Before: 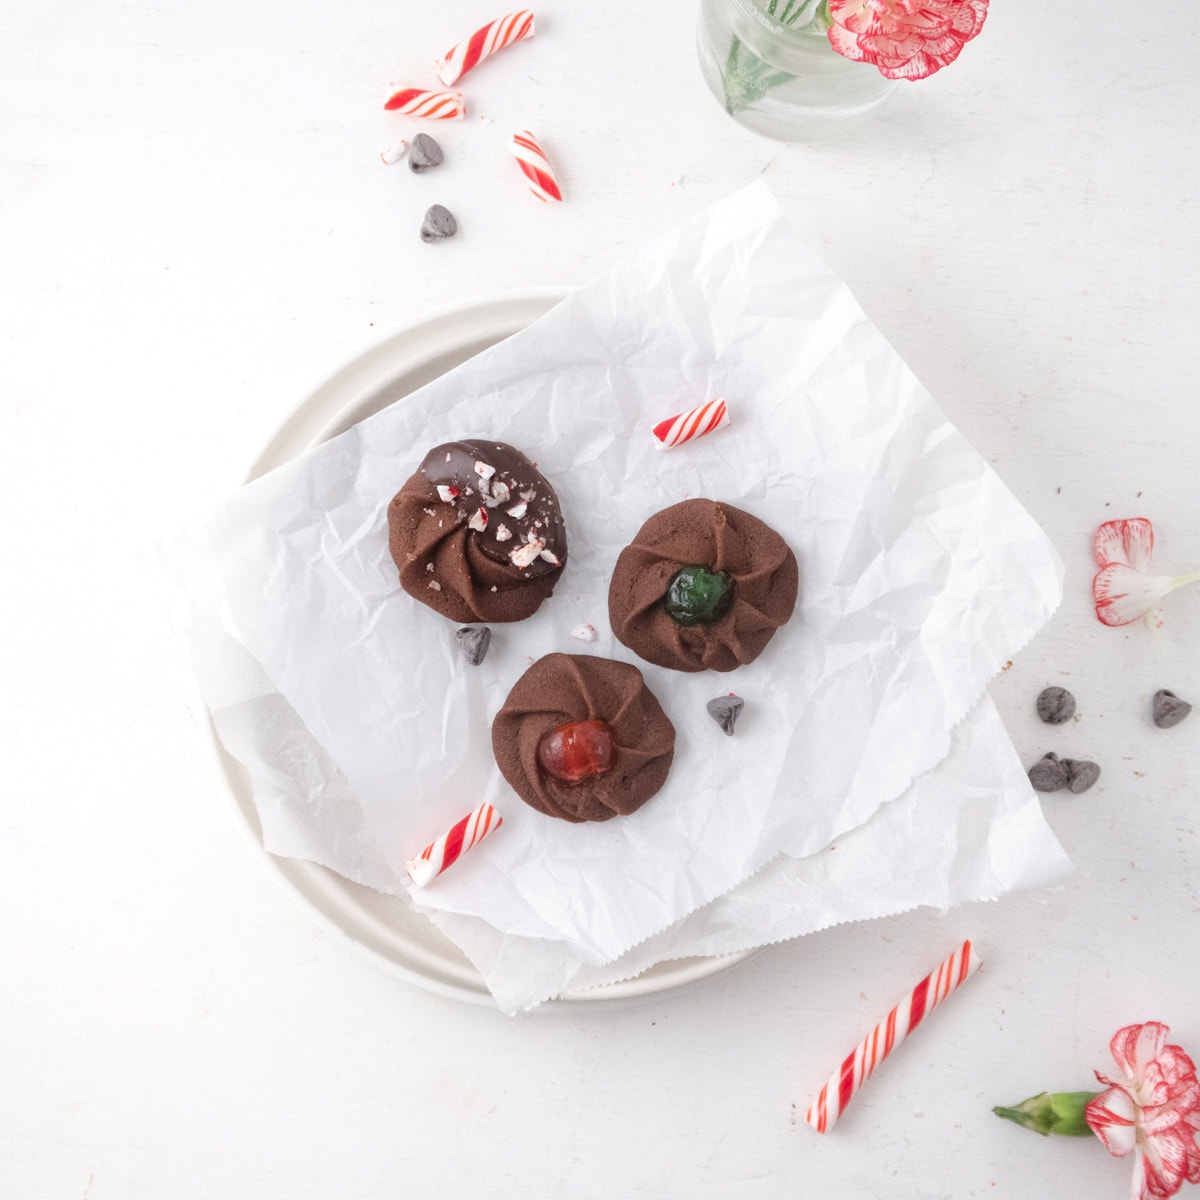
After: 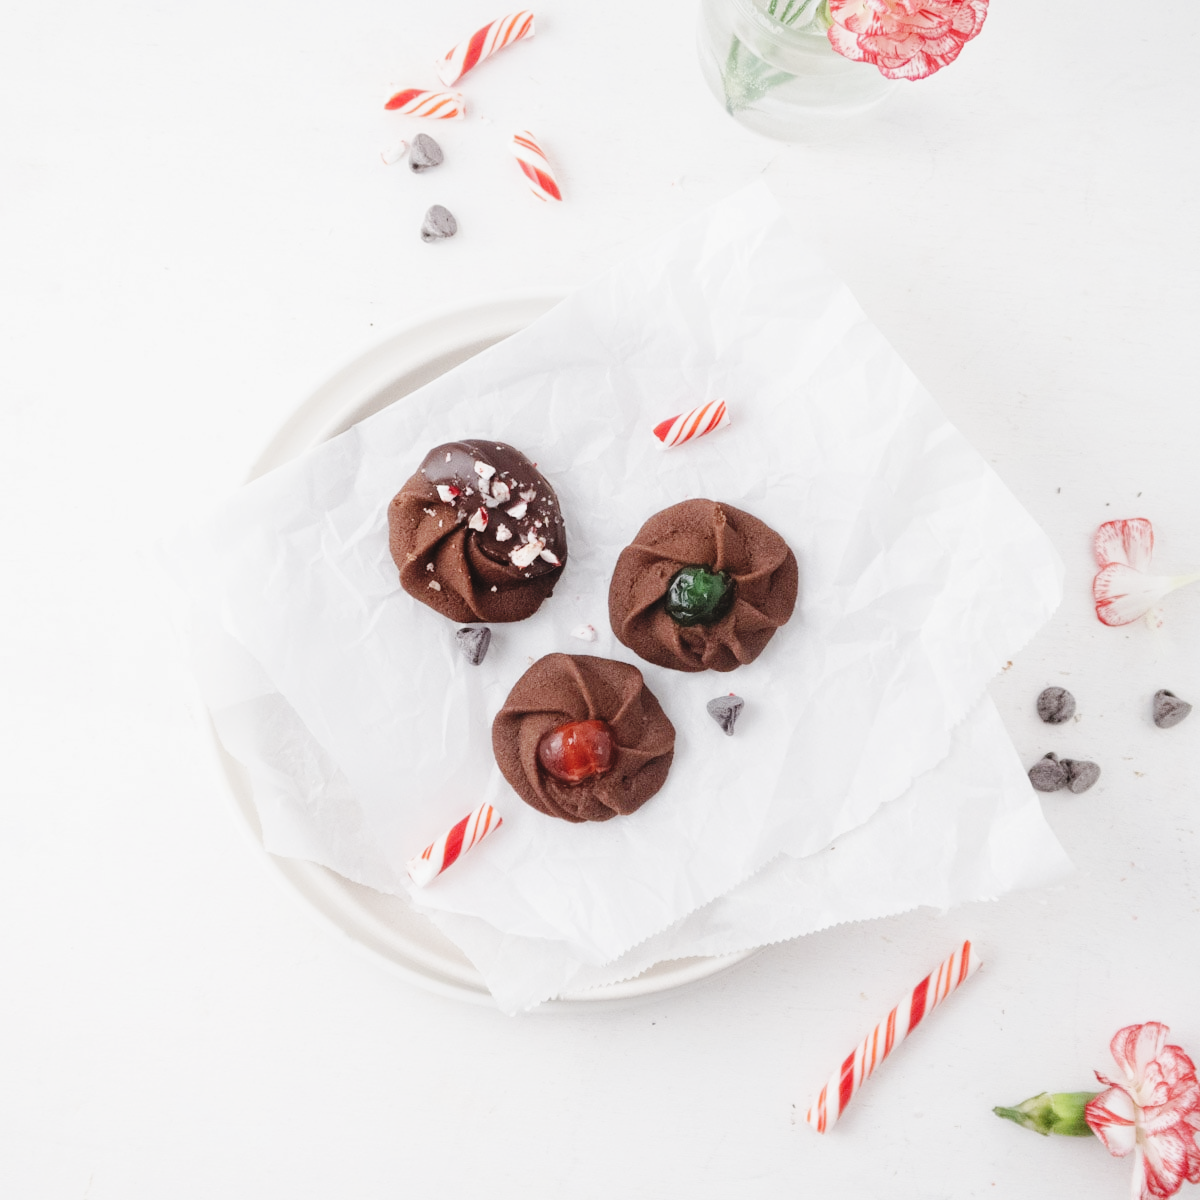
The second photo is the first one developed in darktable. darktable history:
contrast brightness saturation: contrast -0.05, saturation -0.41
base curve: curves: ch0 [(0, 0) (0.036, 0.025) (0.121, 0.166) (0.206, 0.329) (0.605, 0.79) (1, 1)], preserve colors none
color zones: curves: ch0 [(0, 0.613) (0.01, 0.613) (0.245, 0.448) (0.498, 0.529) (0.642, 0.665) (0.879, 0.777) (0.99, 0.613)]; ch1 [(0, 0) (0.143, 0) (0.286, 0) (0.429, 0) (0.571, 0) (0.714, 0) (0.857, 0)], mix -138.01%
